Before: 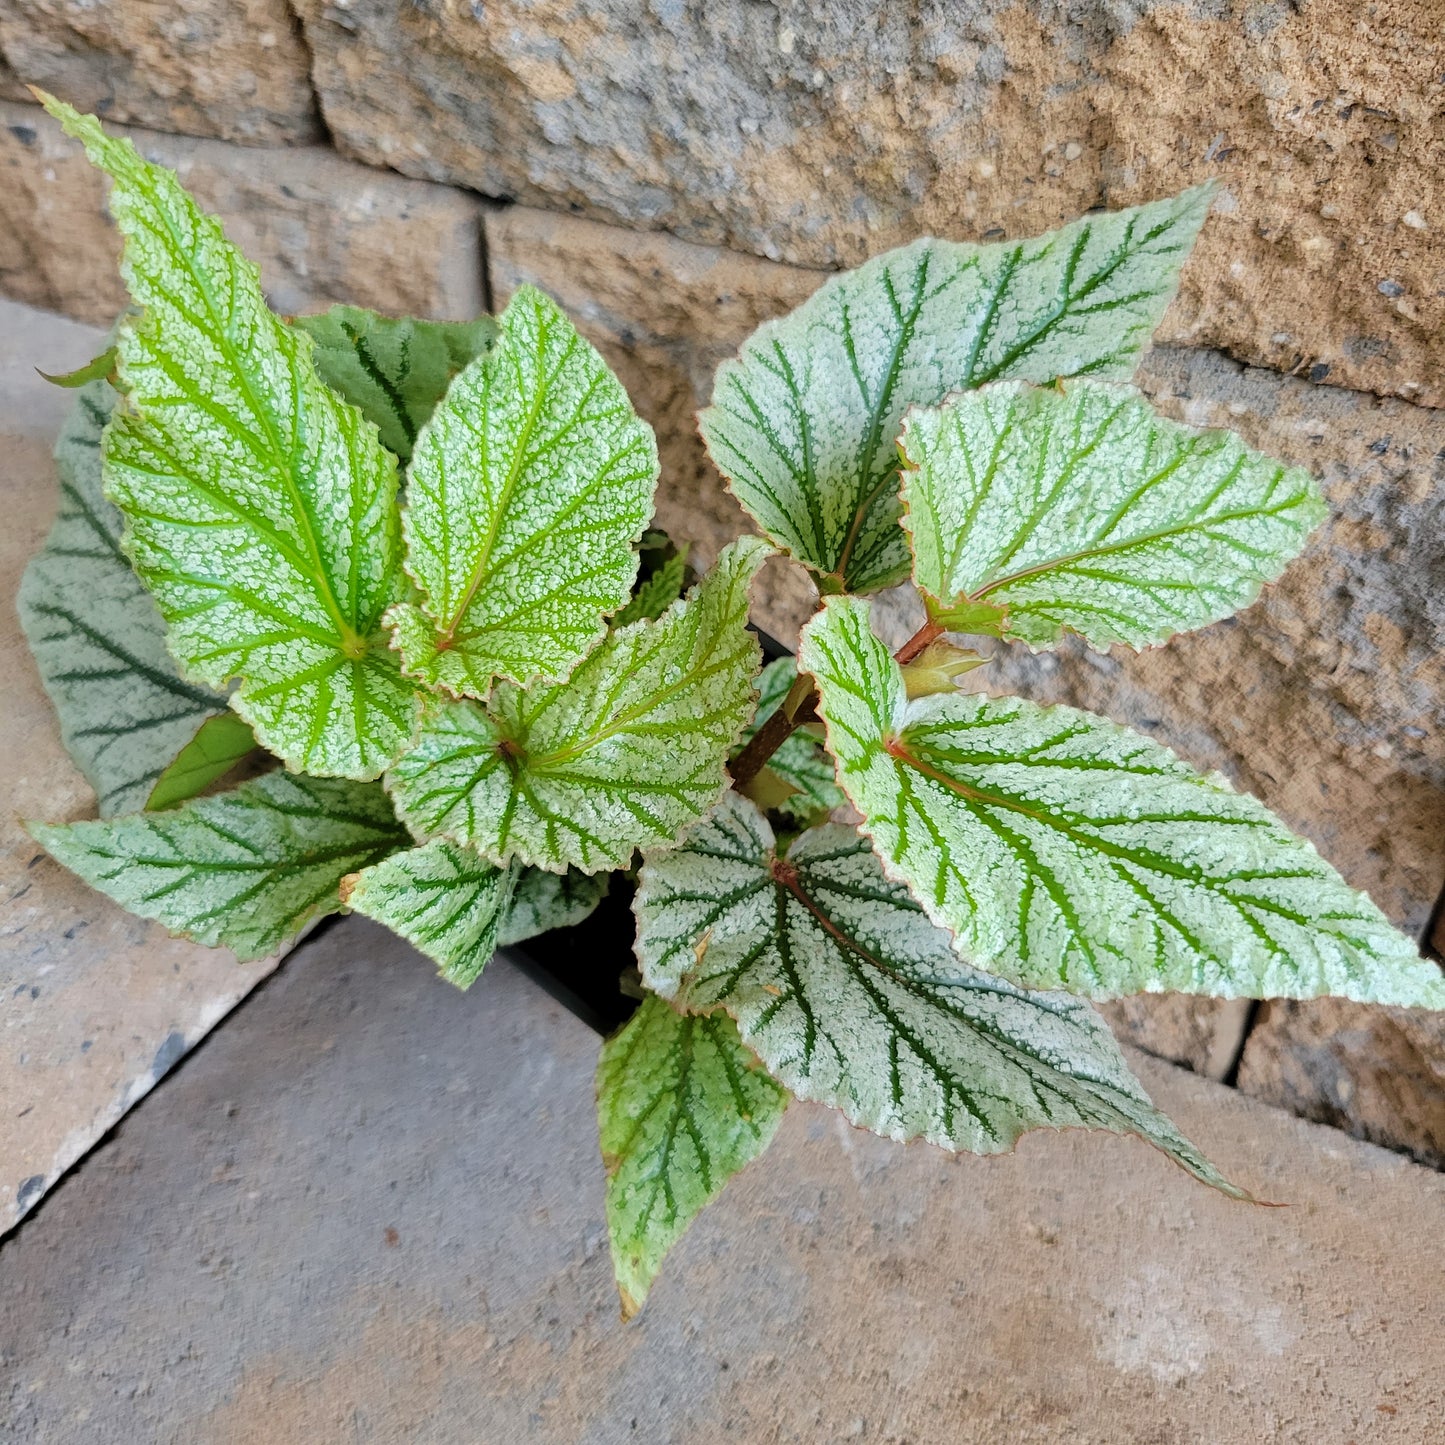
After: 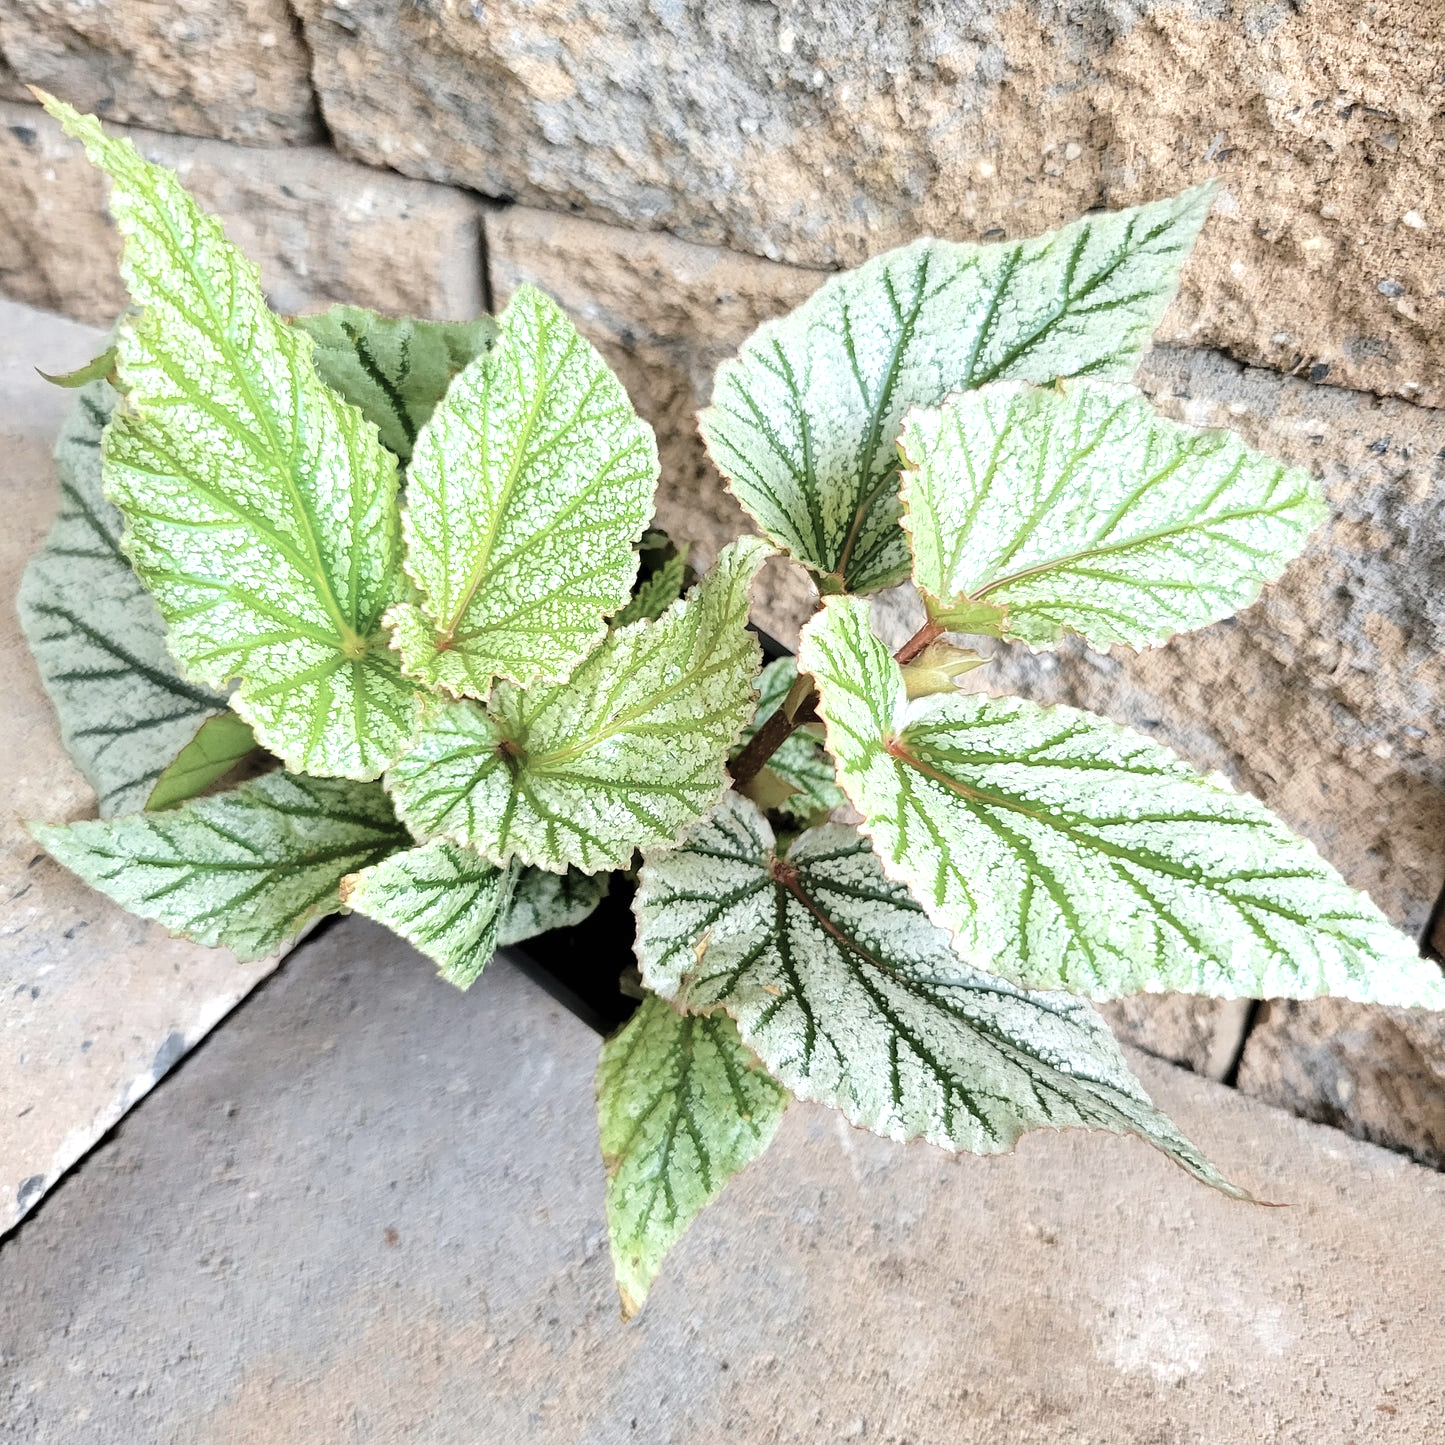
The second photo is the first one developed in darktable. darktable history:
exposure: black level correction 0, exposure 0.7 EV, compensate exposure bias true, compensate highlight preservation false
contrast brightness saturation: contrast 0.1, saturation -0.36
